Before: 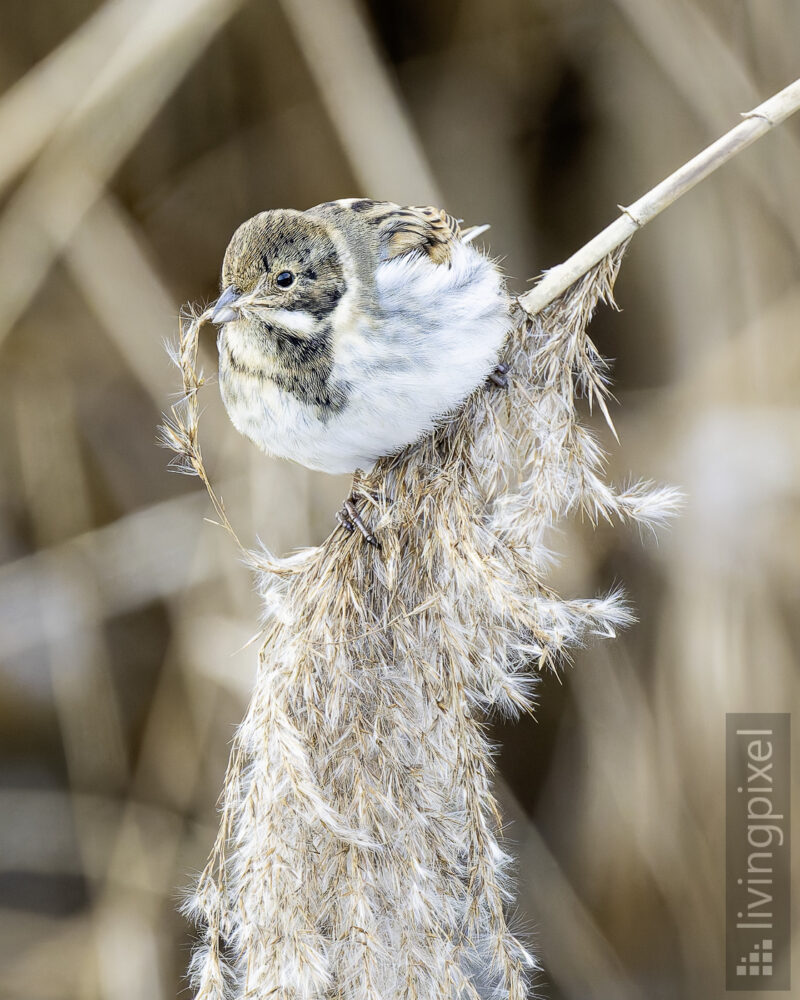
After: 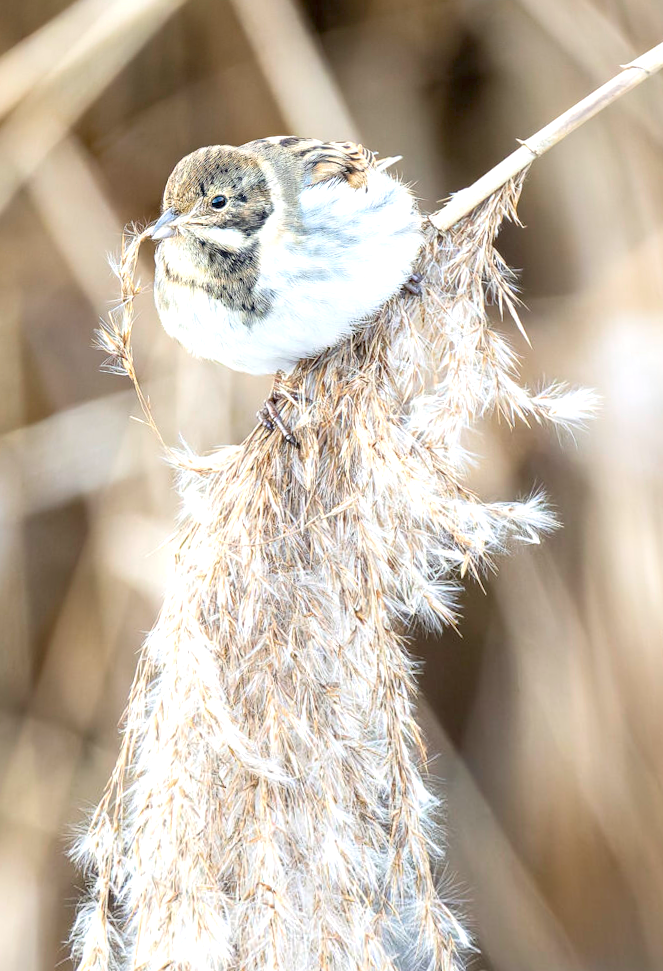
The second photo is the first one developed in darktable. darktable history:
rotate and perspective: rotation 0.72°, lens shift (vertical) -0.352, lens shift (horizontal) -0.051, crop left 0.152, crop right 0.859, crop top 0.019, crop bottom 0.964
exposure: black level correction 0.001, exposure 0.5 EV, compensate exposure bias true, compensate highlight preservation false
